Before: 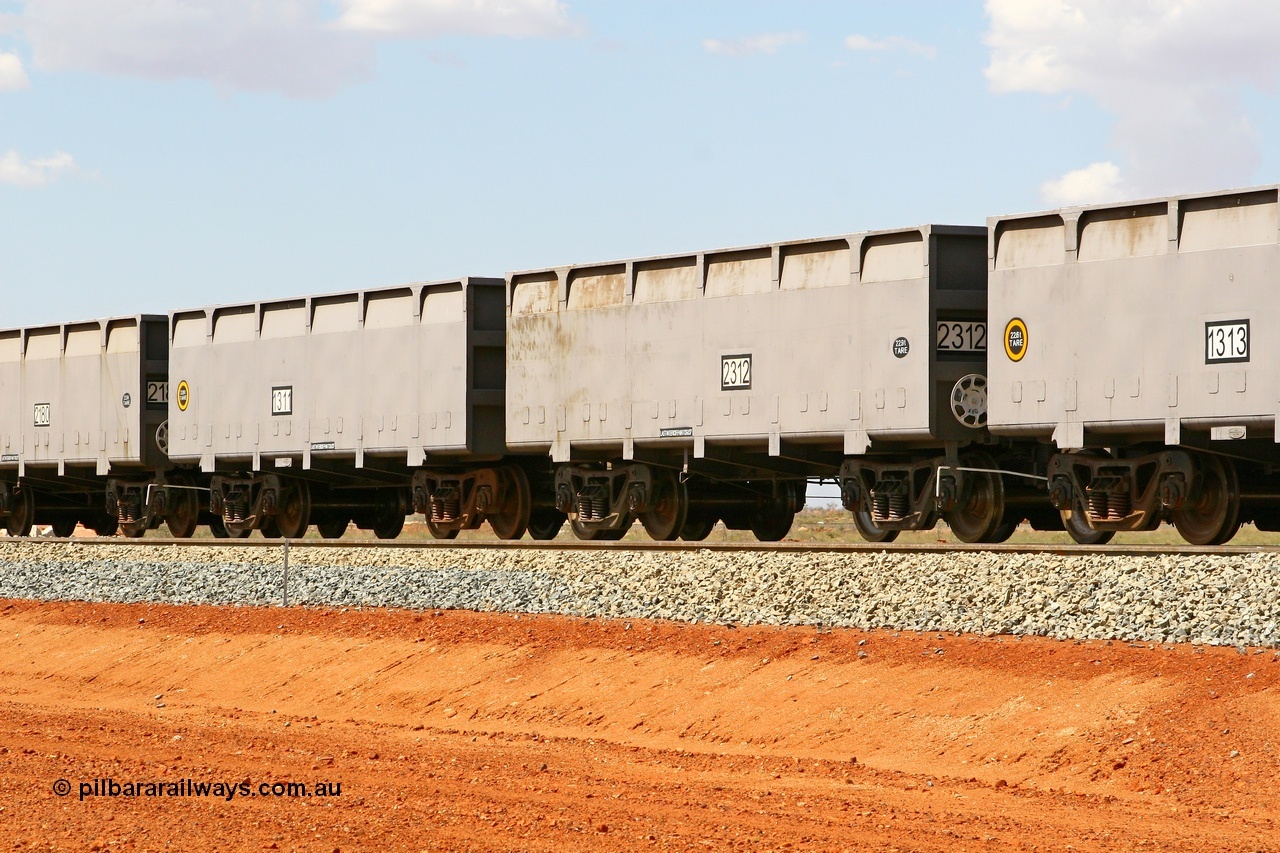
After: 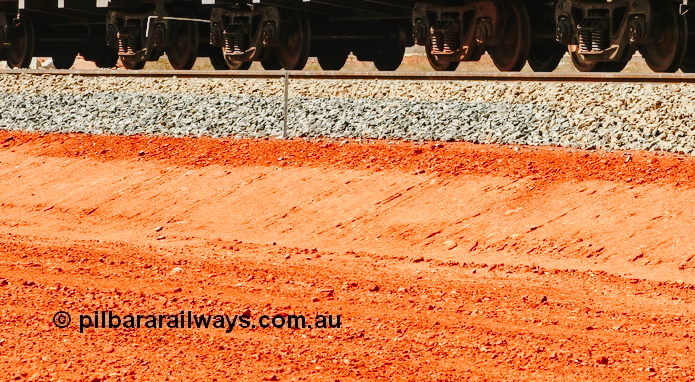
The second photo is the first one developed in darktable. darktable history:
crop and rotate: top 54.97%, right 45.675%, bottom 0.186%
tone curve: curves: ch0 [(0, 0) (0.094, 0.039) (0.243, 0.155) (0.411, 0.482) (0.479, 0.583) (0.654, 0.742) (0.793, 0.851) (0.994, 0.974)]; ch1 [(0, 0) (0.161, 0.092) (0.35, 0.33) (0.392, 0.392) (0.456, 0.456) (0.505, 0.502) (0.537, 0.518) (0.553, 0.53) (0.573, 0.569) (0.718, 0.718) (1, 1)]; ch2 [(0, 0) (0.346, 0.362) (0.411, 0.412) (0.502, 0.502) (0.531, 0.521) (0.576, 0.553) (0.615, 0.621) (1, 1)], preserve colors none
color zones: curves: ch1 [(0, 0.469) (0.072, 0.457) (0.243, 0.494) (0.429, 0.5) (0.571, 0.5) (0.714, 0.5) (0.857, 0.5) (1, 0.469)]; ch2 [(0, 0.499) (0.143, 0.467) (0.242, 0.436) (0.429, 0.493) (0.571, 0.5) (0.714, 0.5) (0.857, 0.5) (1, 0.499)]
local contrast: on, module defaults
